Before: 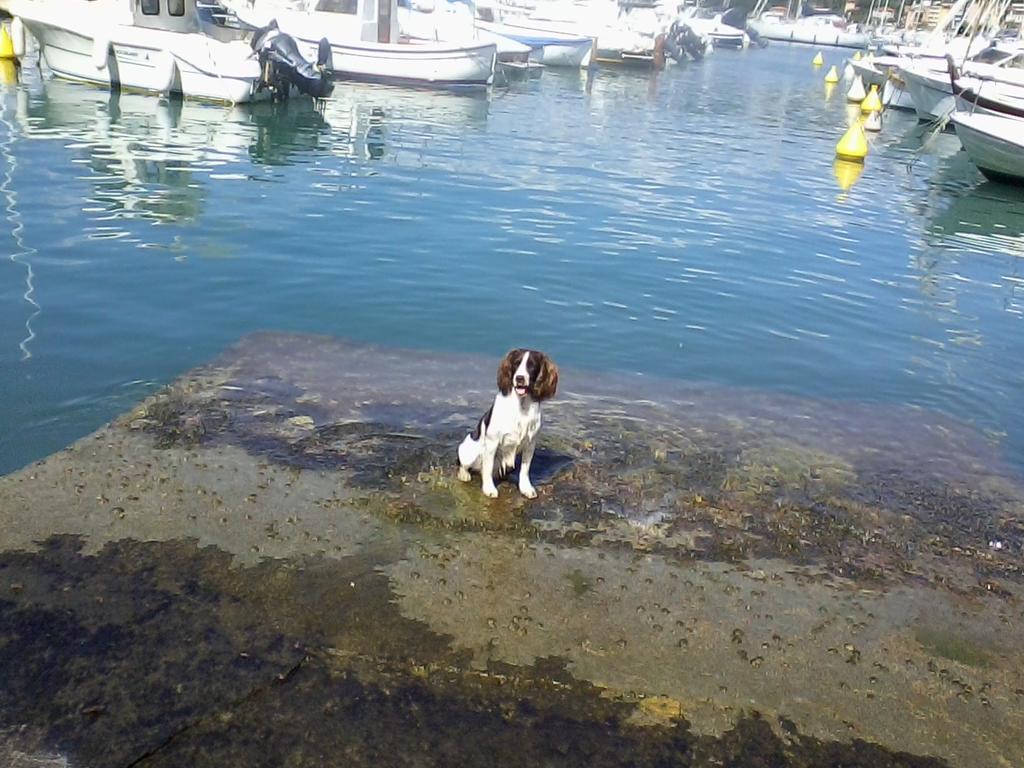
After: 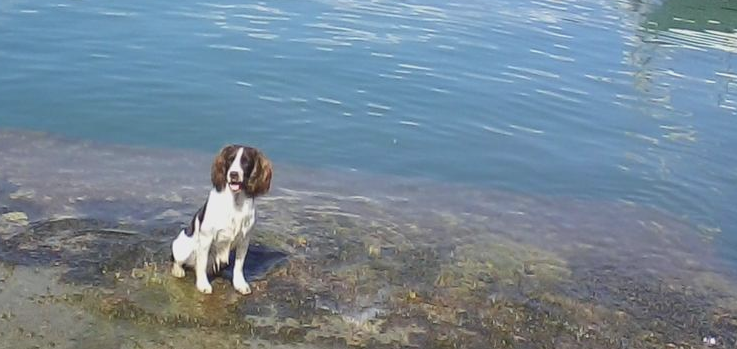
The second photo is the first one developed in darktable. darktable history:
crop and rotate: left 27.983%, top 26.625%, bottom 27.847%
contrast brightness saturation: contrast -0.135, brightness 0.043, saturation -0.117
